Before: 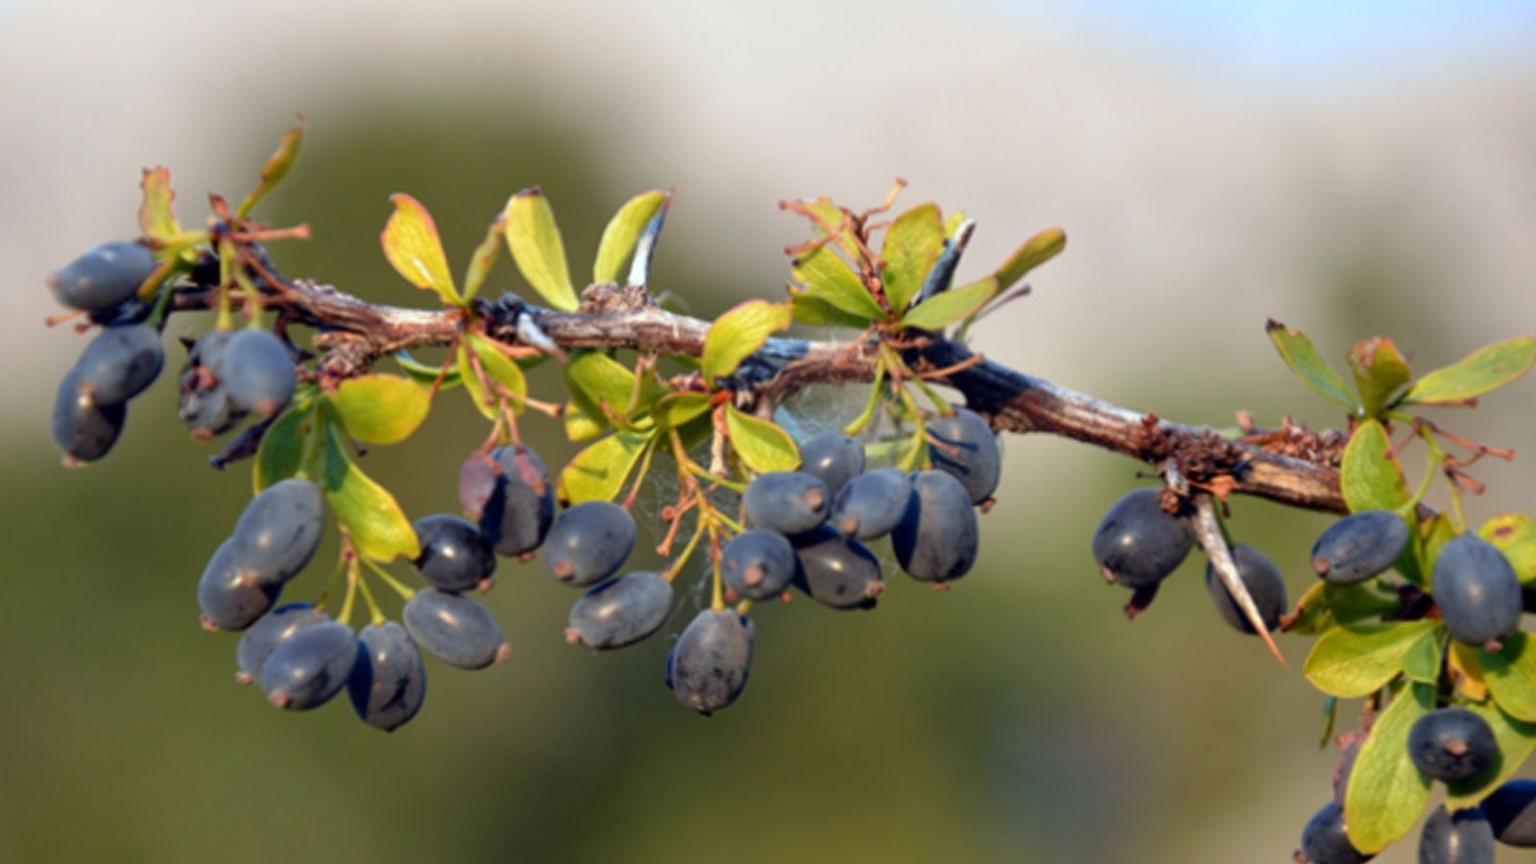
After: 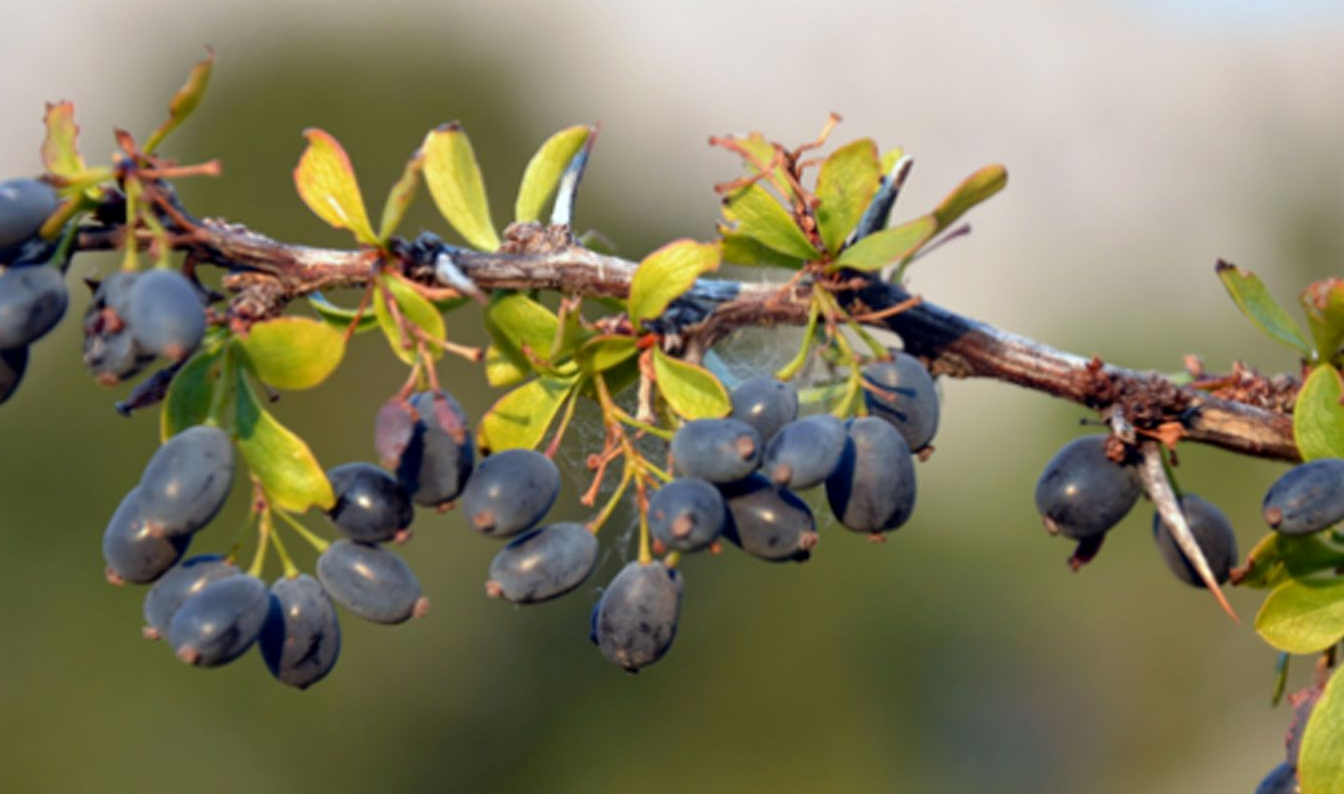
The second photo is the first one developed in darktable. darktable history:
exposure: black level correction 0.001, exposure 0.014 EV, compensate highlight preservation false
color calibration: illuminant same as pipeline (D50), adaptation none (bypass)
crop: left 6.446%, top 8.188%, right 9.538%, bottom 3.548%
